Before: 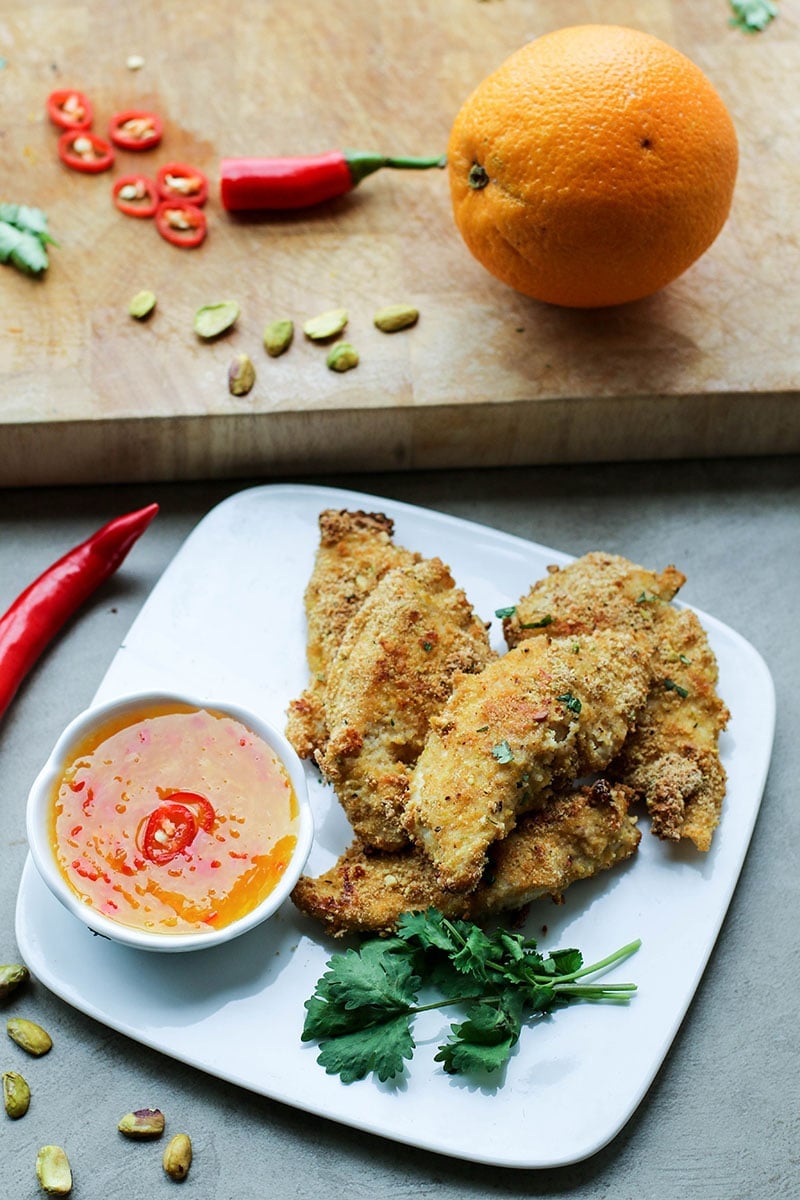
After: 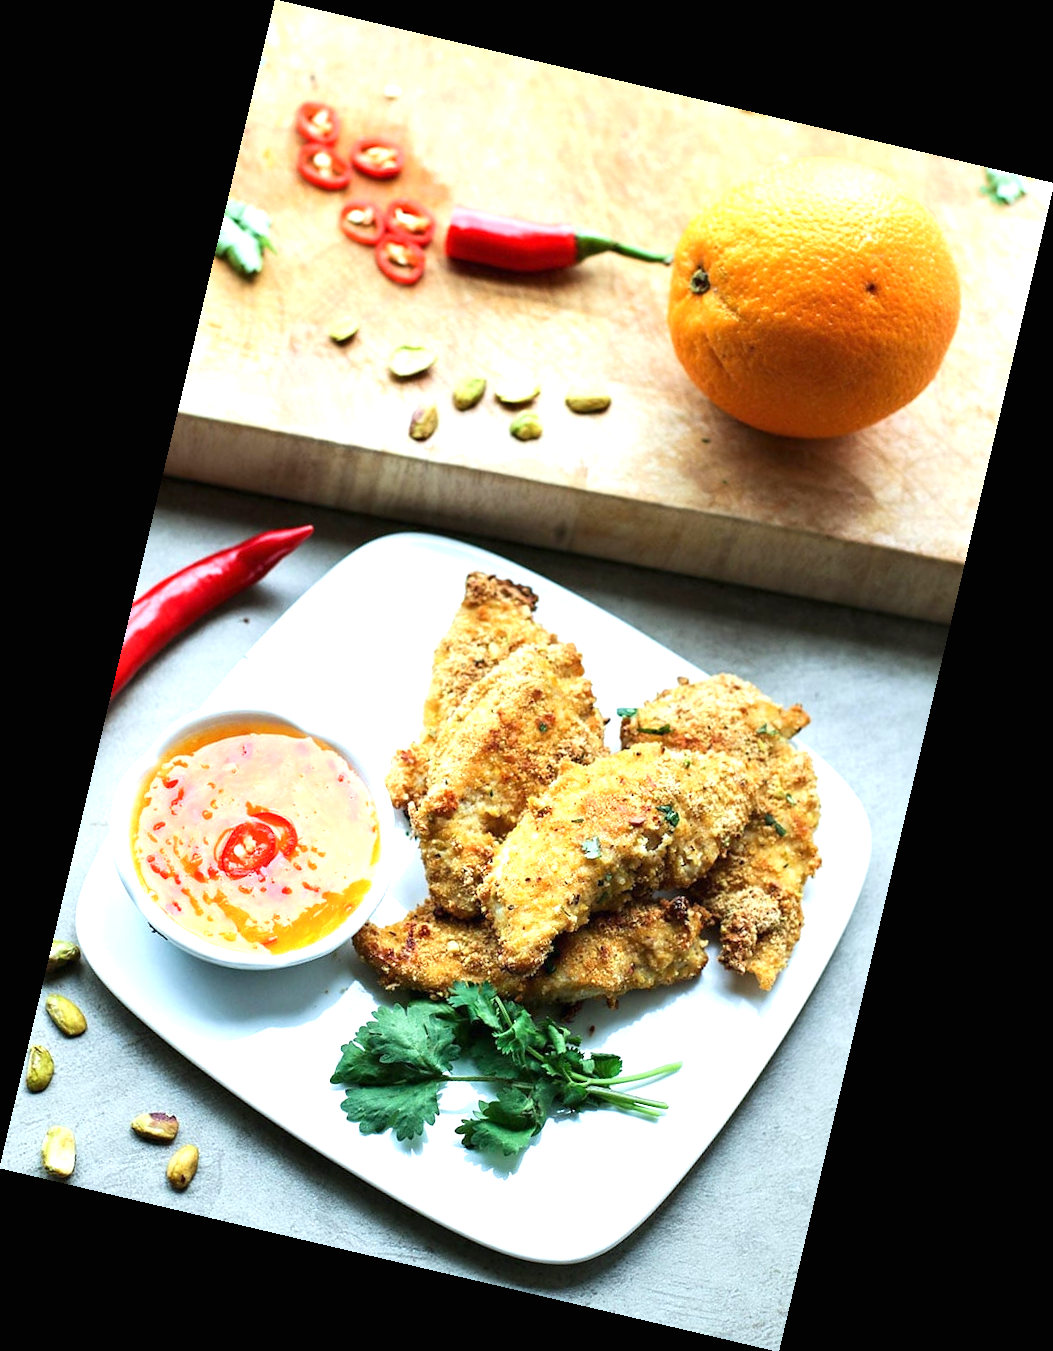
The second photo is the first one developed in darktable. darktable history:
exposure: black level correction 0, exposure 0.95 EV, compensate exposure bias true, compensate highlight preservation false
rotate and perspective: rotation 13.27°, automatic cropping off
